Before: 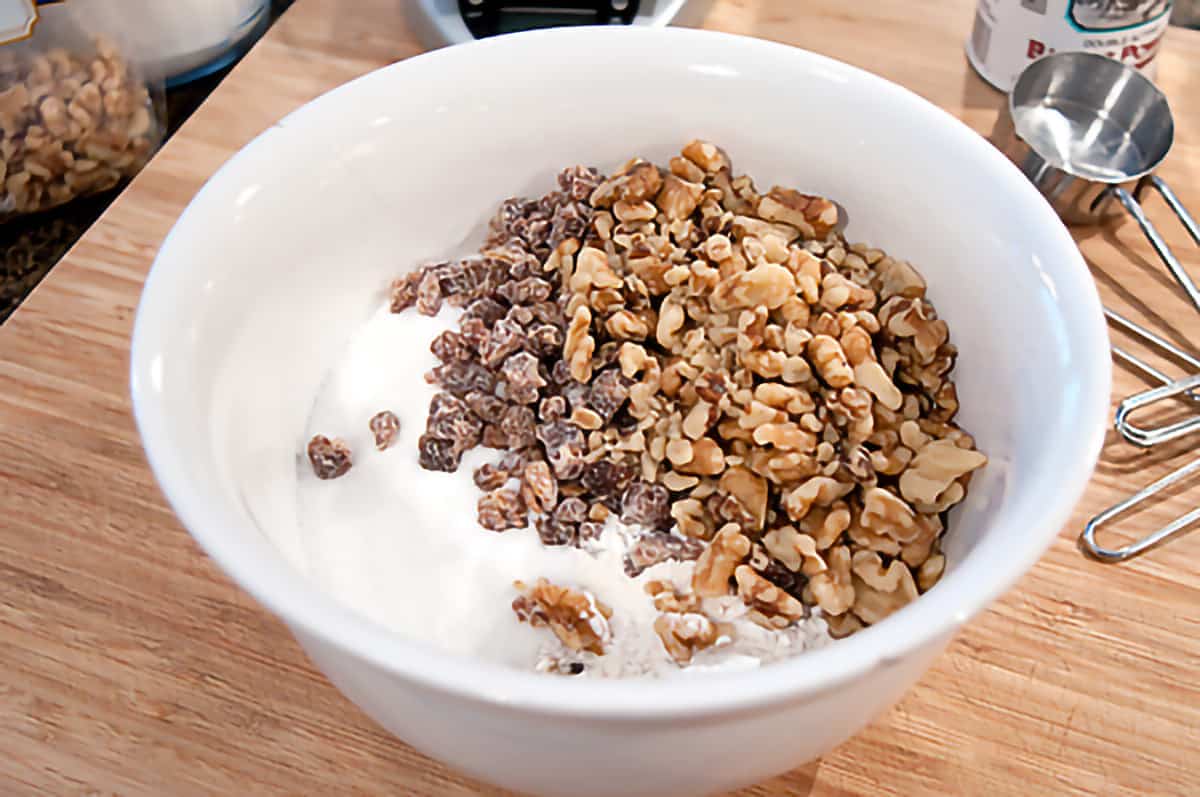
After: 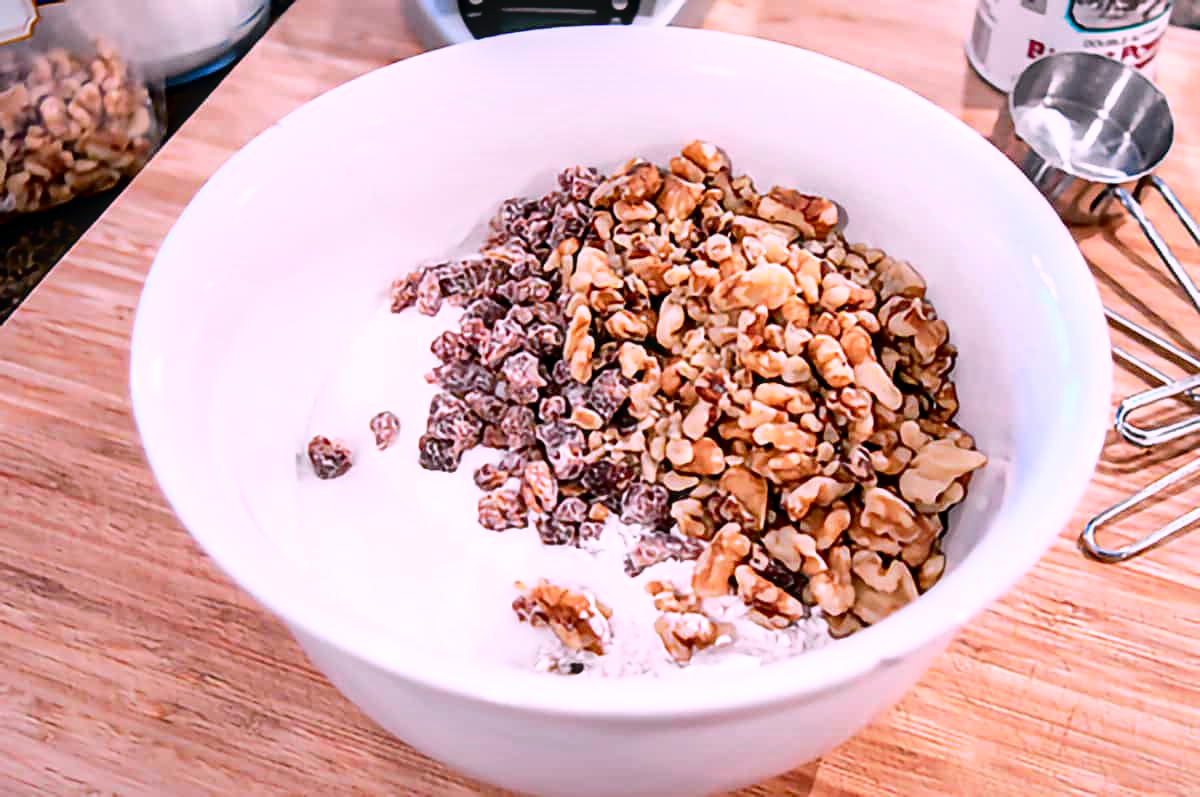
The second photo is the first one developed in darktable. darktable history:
local contrast: detail 130%
white balance: red 1.042, blue 1.17
tone curve: curves: ch0 [(0, 0) (0.035, 0.011) (0.133, 0.076) (0.285, 0.265) (0.491, 0.541) (0.617, 0.693) (0.704, 0.77) (0.794, 0.865) (0.895, 0.938) (1, 0.976)]; ch1 [(0, 0) (0.318, 0.278) (0.444, 0.427) (0.502, 0.497) (0.543, 0.547) (0.601, 0.641) (0.746, 0.764) (1, 1)]; ch2 [(0, 0) (0.316, 0.292) (0.381, 0.37) (0.423, 0.448) (0.476, 0.482) (0.502, 0.5) (0.543, 0.547) (0.587, 0.613) (0.642, 0.672) (0.704, 0.727) (0.865, 0.827) (1, 0.951)], color space Lab, independent channels, preserve colors none
